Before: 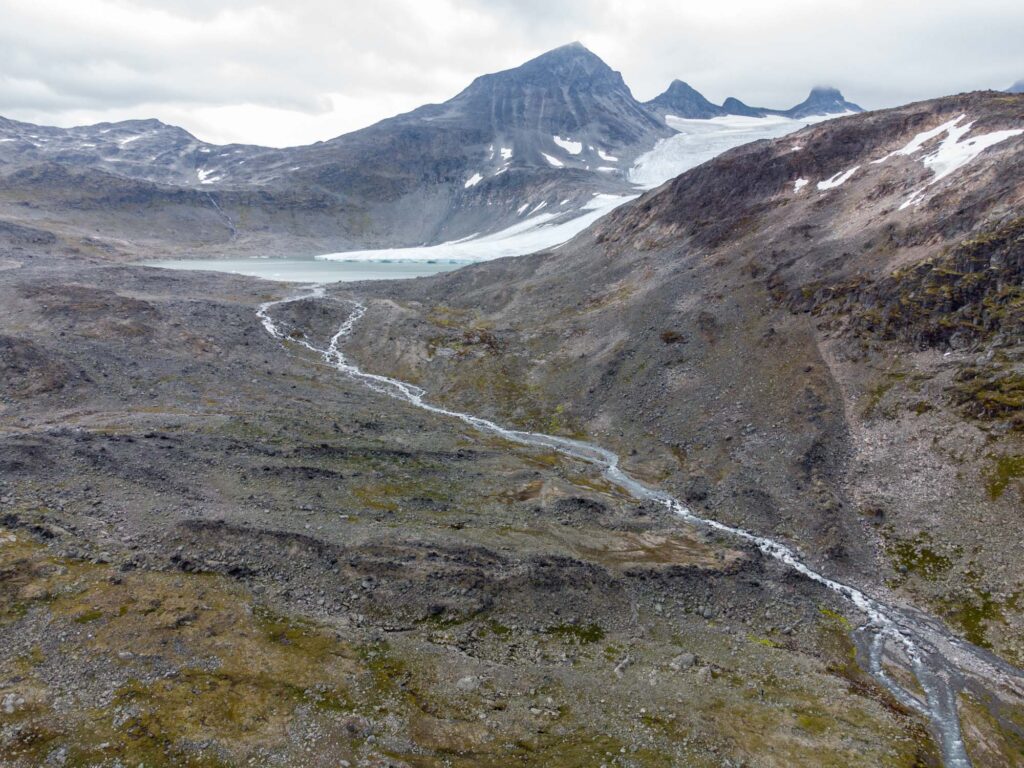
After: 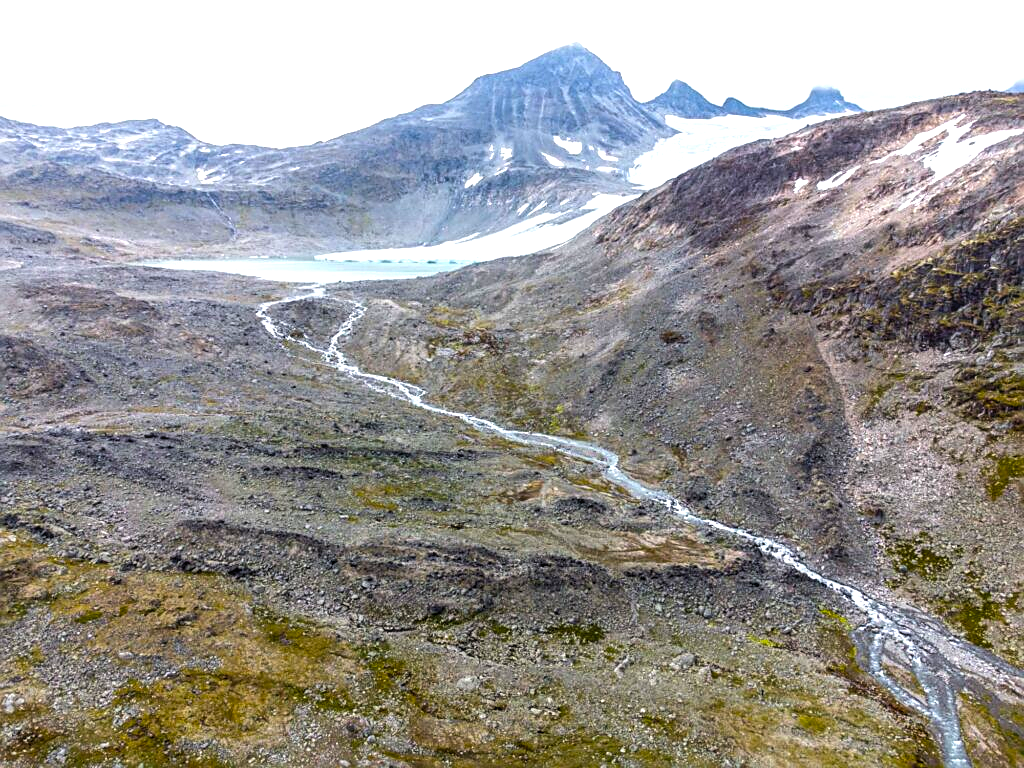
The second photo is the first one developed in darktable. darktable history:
sharpen: on, module defaults
tone equalizer: -8 EV -0.417 EV, -7 EV -0.389 EV, -6 EV -0.333 EV, -5 EV -0.222 EV, -3 EV 0.222 EV, -2 EV 0.333 EV, -1 EV 0.389 EV, +0 EV 0.417 EV, edges refinement/feathering 500, mask exposure compensation -1.57 EV, preserve details no
exposure: black level correction 0, exposure 0.5 EV, compensate highlight preservation false
color balance rgb: perceptual saturation grading › global saturation 25%, global vibrance 20%
local contrast: detail 110%
